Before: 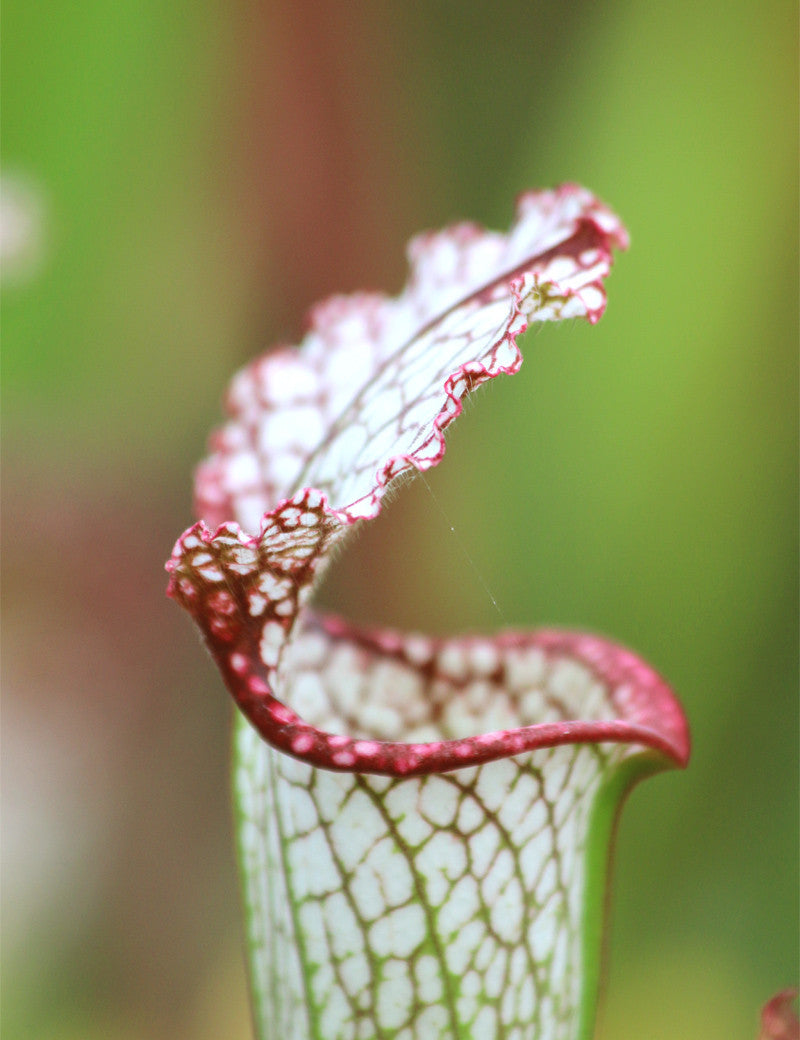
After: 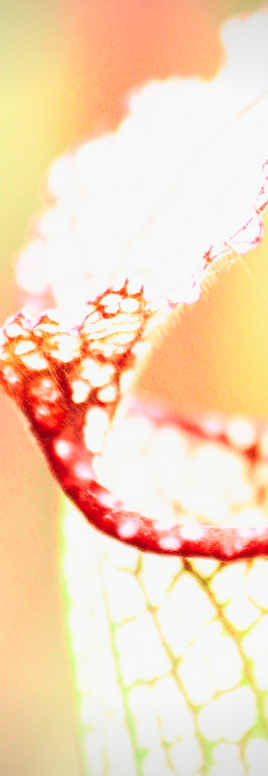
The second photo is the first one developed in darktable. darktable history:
exposure: exposure 0.6 EV, compensate highlight preservation false
crop and rotate: left 21.77%, top 18.528%, right 44.676%, bottom 2.997%
tone curve: curves: ch0 [(0, 0.013) (0.104, 0.103) (0.258, 0.267) (0.448, 0.487) (0.709, 0.794) (0.895, 0.915) (0.994, 0.971)]; ch1 [(0, 0) (0.335, 0.298) (0.446, 0.413) (0.488, 0.484) (0.515, 0.508) (0.584, 0.623) (0.635, 0.661) (1, 1)]; ch2 [(0, 0) (0.314, 0.306) (0.436, 0.447) (0.502, 0.503) (0.538, 0.541) (0.568, 0.603) (0.641, 0.635) (0.717, 0.701) (1, 1)], color space Lab, independent channels, preserve colors none
rotate and perspective: rotation -1.32°, lens shift (horizontal) -0.031, crop left 0.015, crop right 0.985, crop top 0.047, crop bottom 0.982
vignetting: on, module defaults
white balance: red 1.127, blue 0.943
base curve: curves: ch0 [(0, 0) (0.007, 0.004) (0.027, 0.03) (0.046, 0.07) (0.207, 0.54) (0.442, 0.872) (0.673, 0.972) (1, 1)], preserve colors none
